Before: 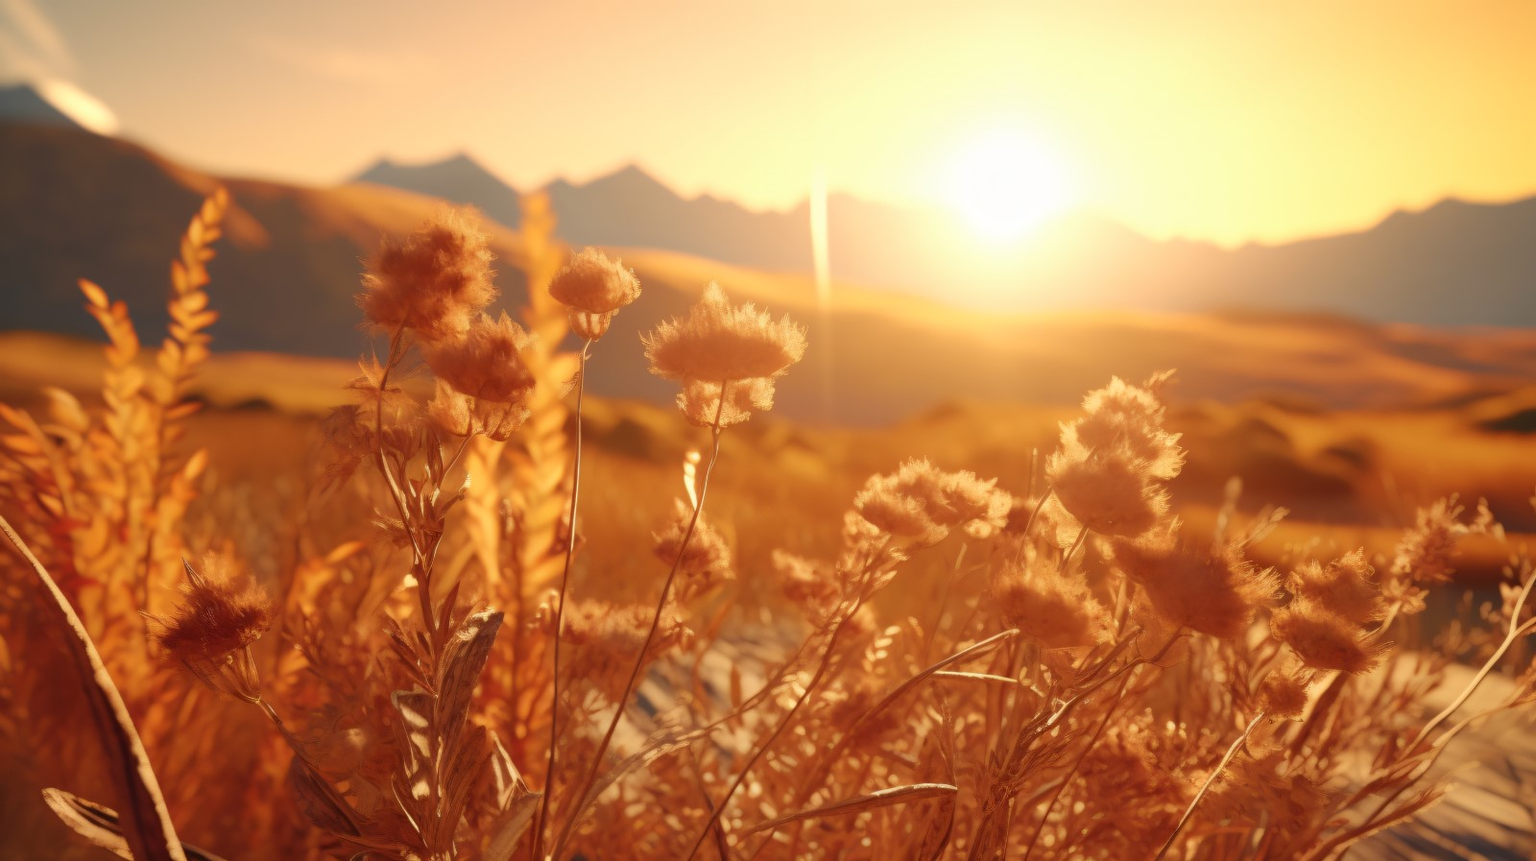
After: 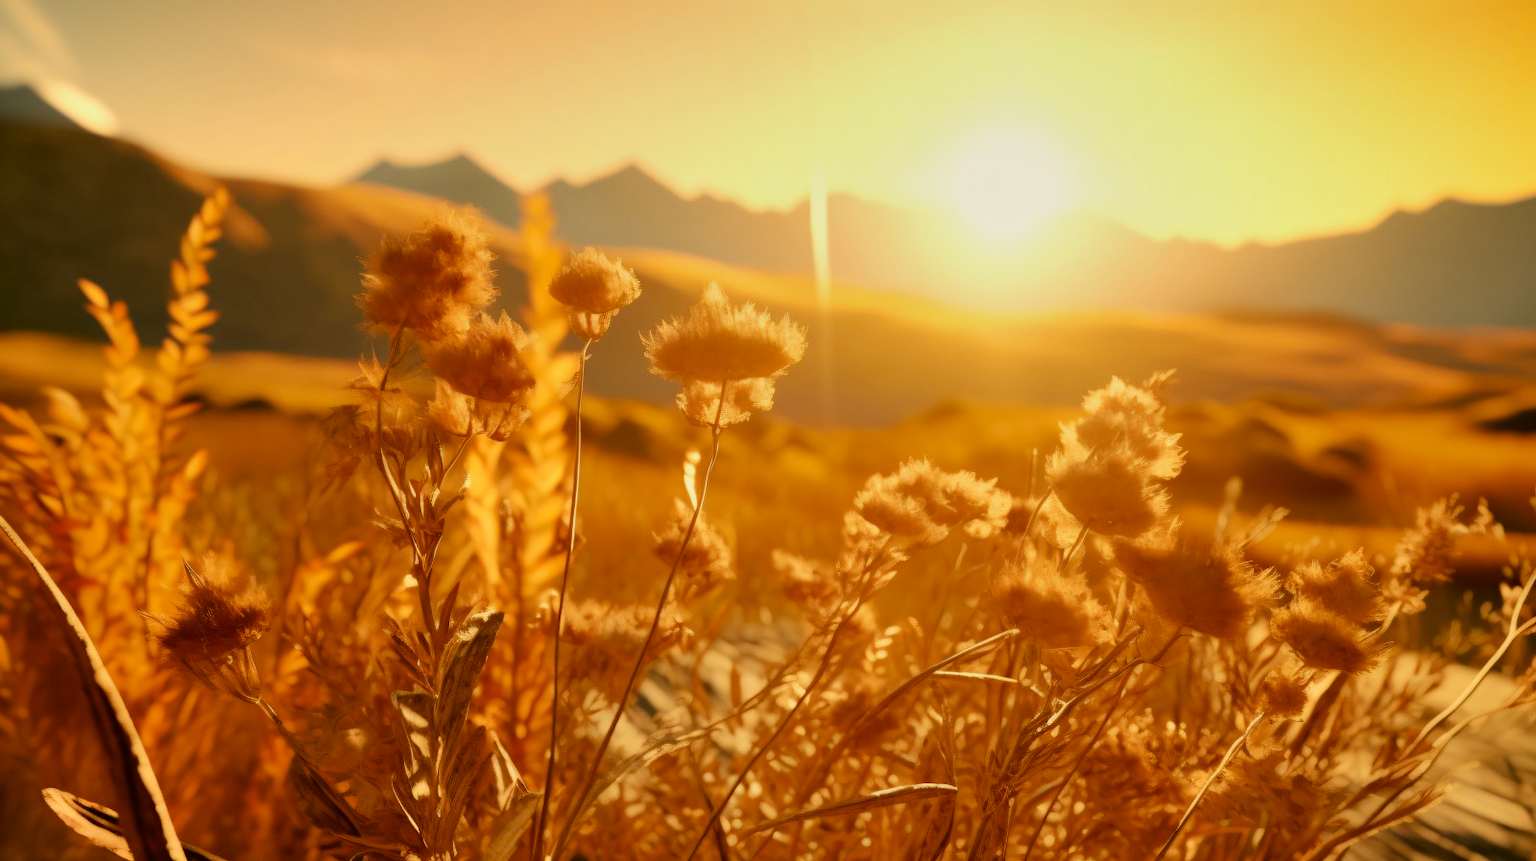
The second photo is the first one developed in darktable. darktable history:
color correction: highlights a* -1.43, highlights b* 10.12, shadows a* 0.395, shadows b* 19.35
filmic rgb: black relative exposure -16 EV, white relative exposure 6.29 EV, hardness 5.1, contrast 1.35
shadows and highlights: soften with gaussian
